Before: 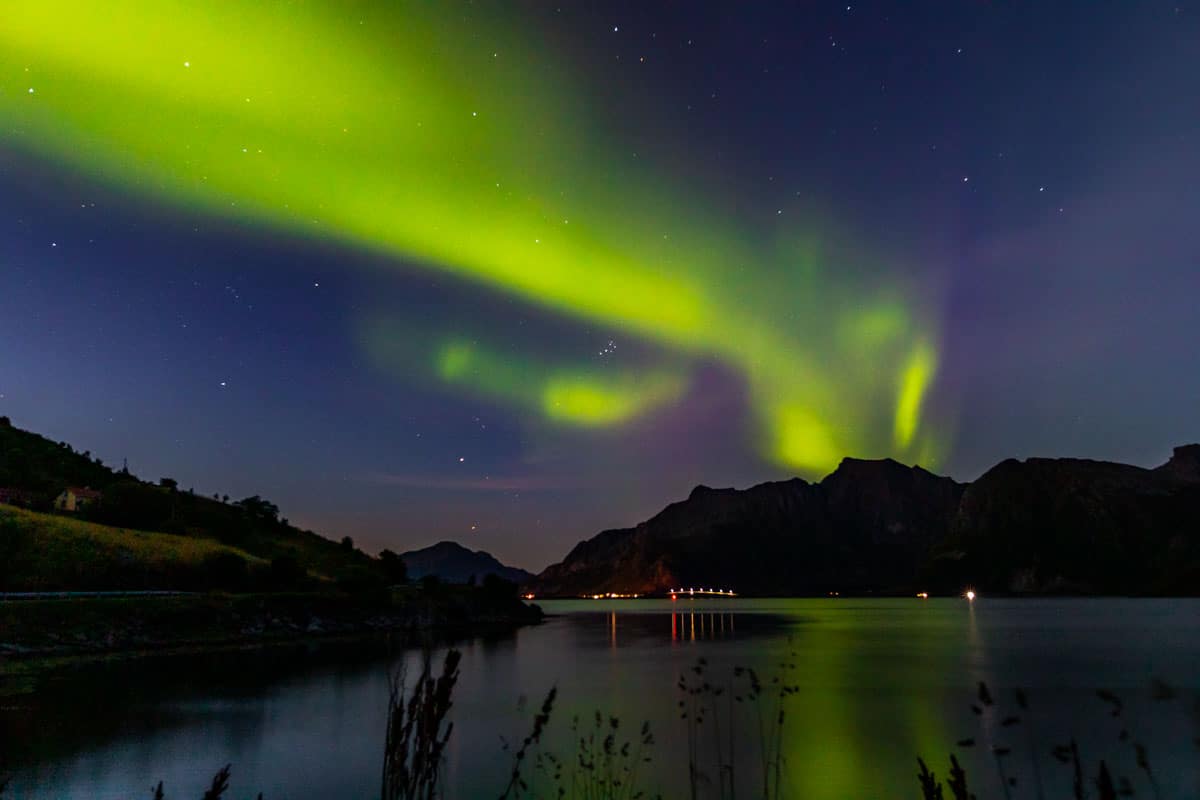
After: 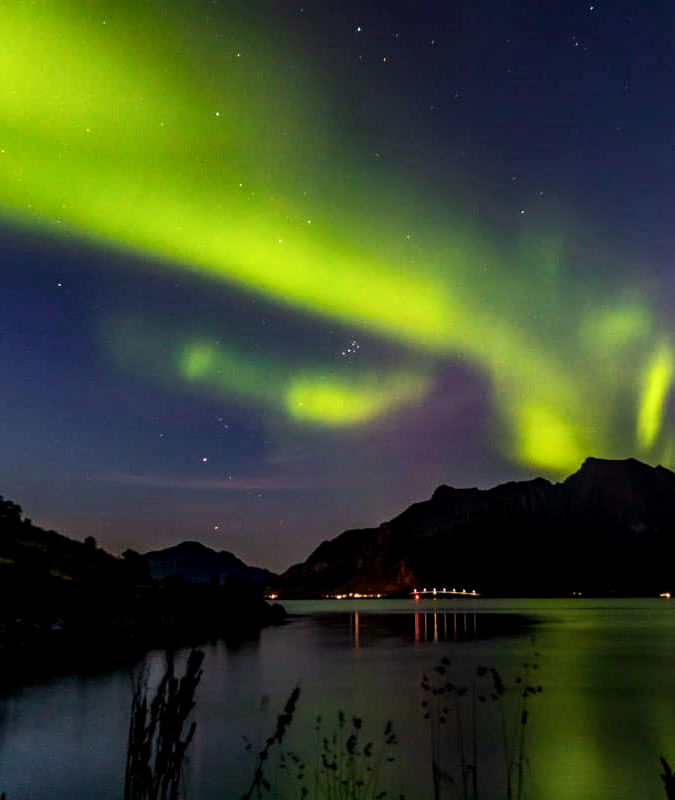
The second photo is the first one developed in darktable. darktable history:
crop: left 21.496%, right 22.254%
local contrast: highlights 55%, shadows 52%, detail 130%, midtone range 0.452
tone equalizer: -8 EV -0.417 EV, -7 EV -0.389 EV, -6 EV -0.333 EV, -5 EV -0.222 EV, -3 EV 0.222 EV, -2 EV 0.333 EV, -1 EV 0.389 EV, +0 EV 0.417 EV, edges refinement/feathering 500, mask exposure compensation -1.57 EV, preserve details no
